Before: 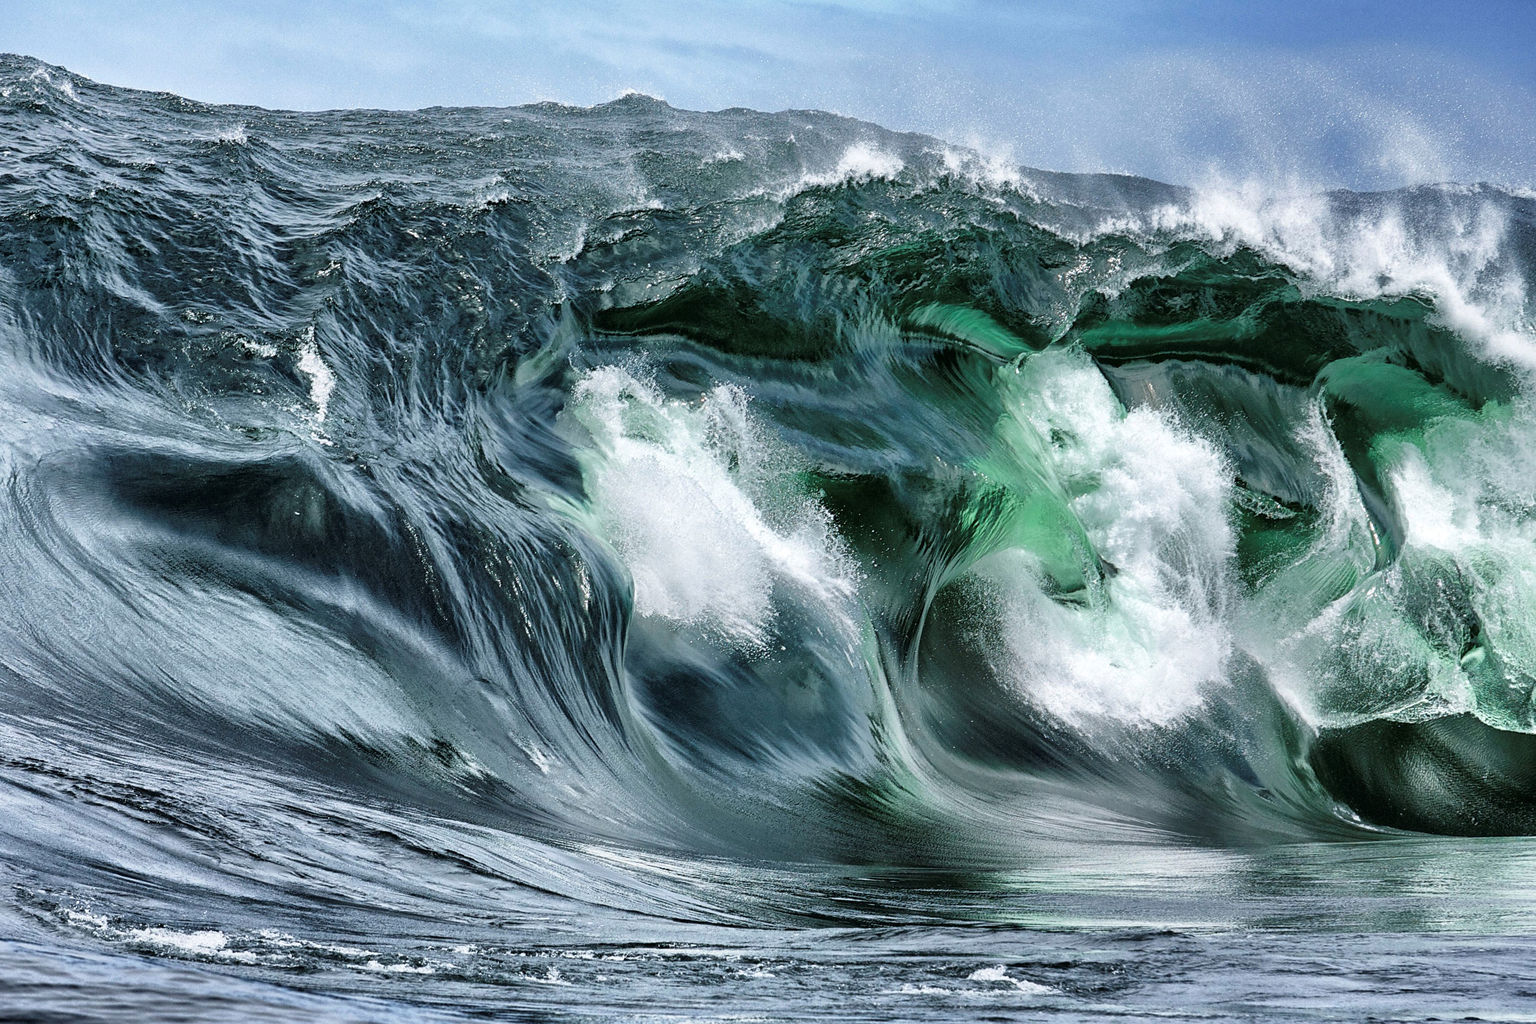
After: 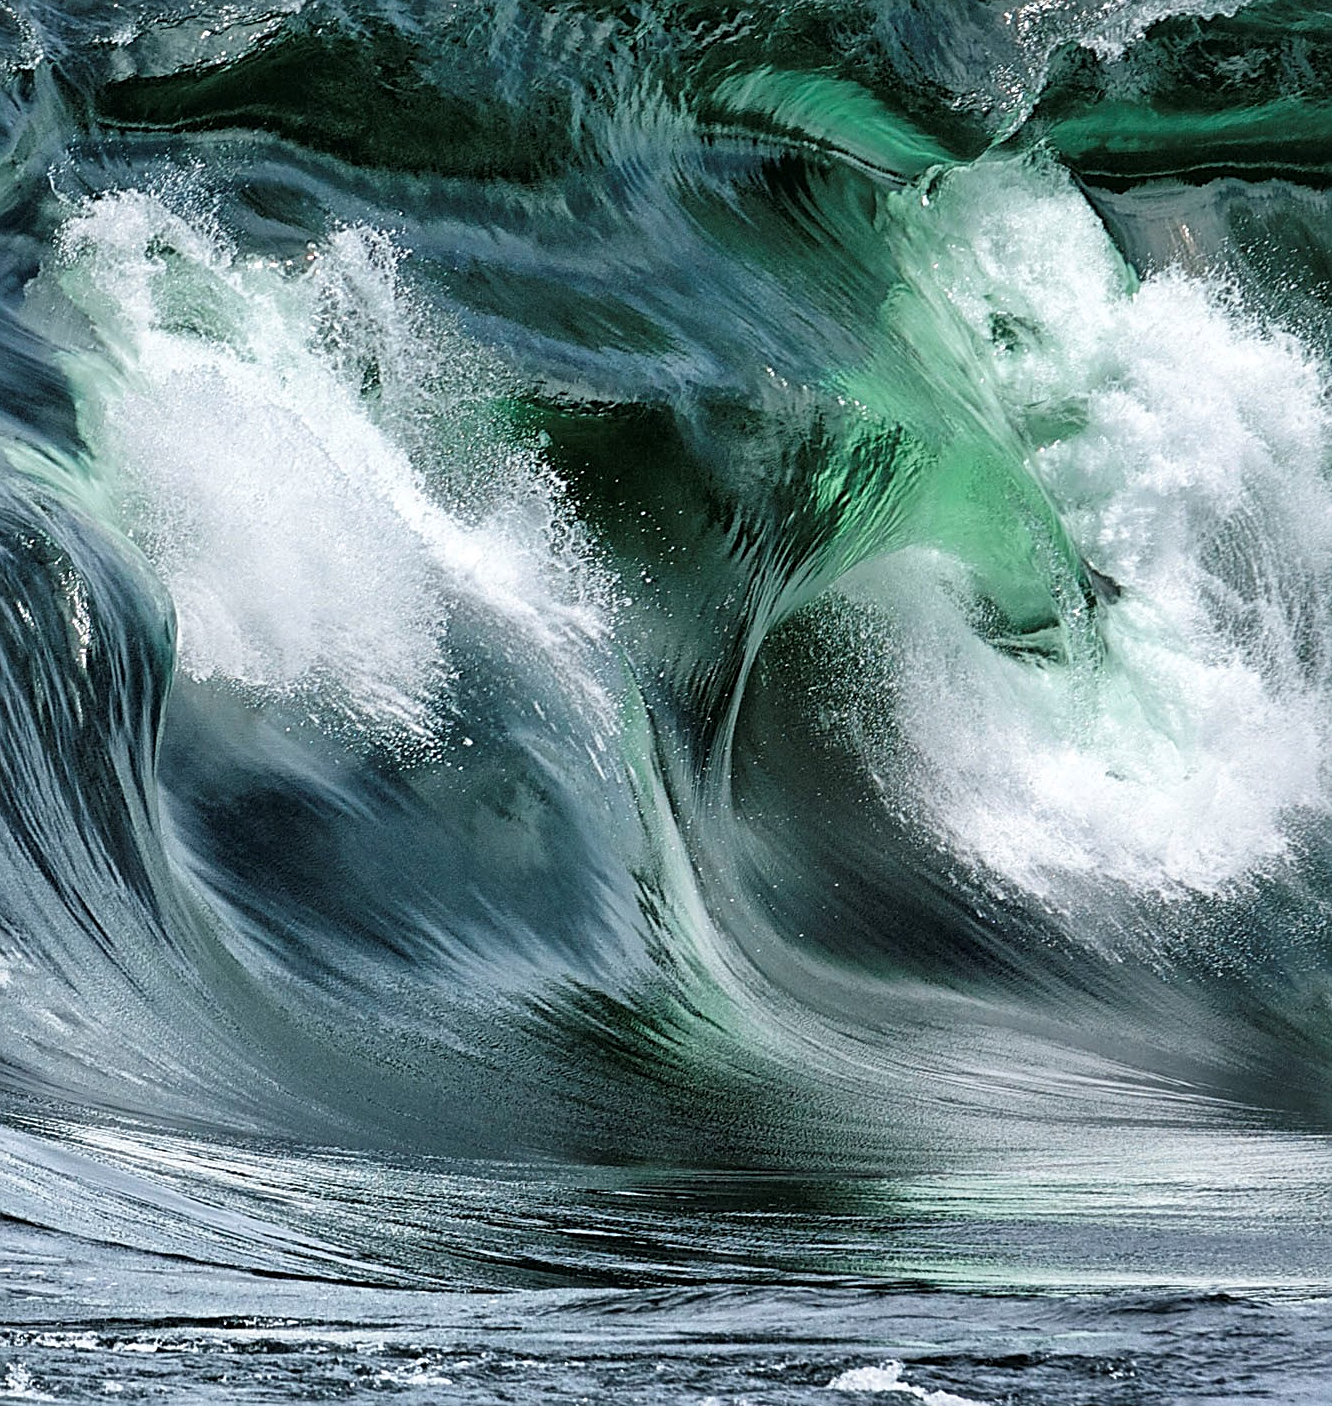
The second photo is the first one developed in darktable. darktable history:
crop: left 35.432%, top 26.233%, right 20.145%, bottom 3.432%
sharpen: on, module defaults
